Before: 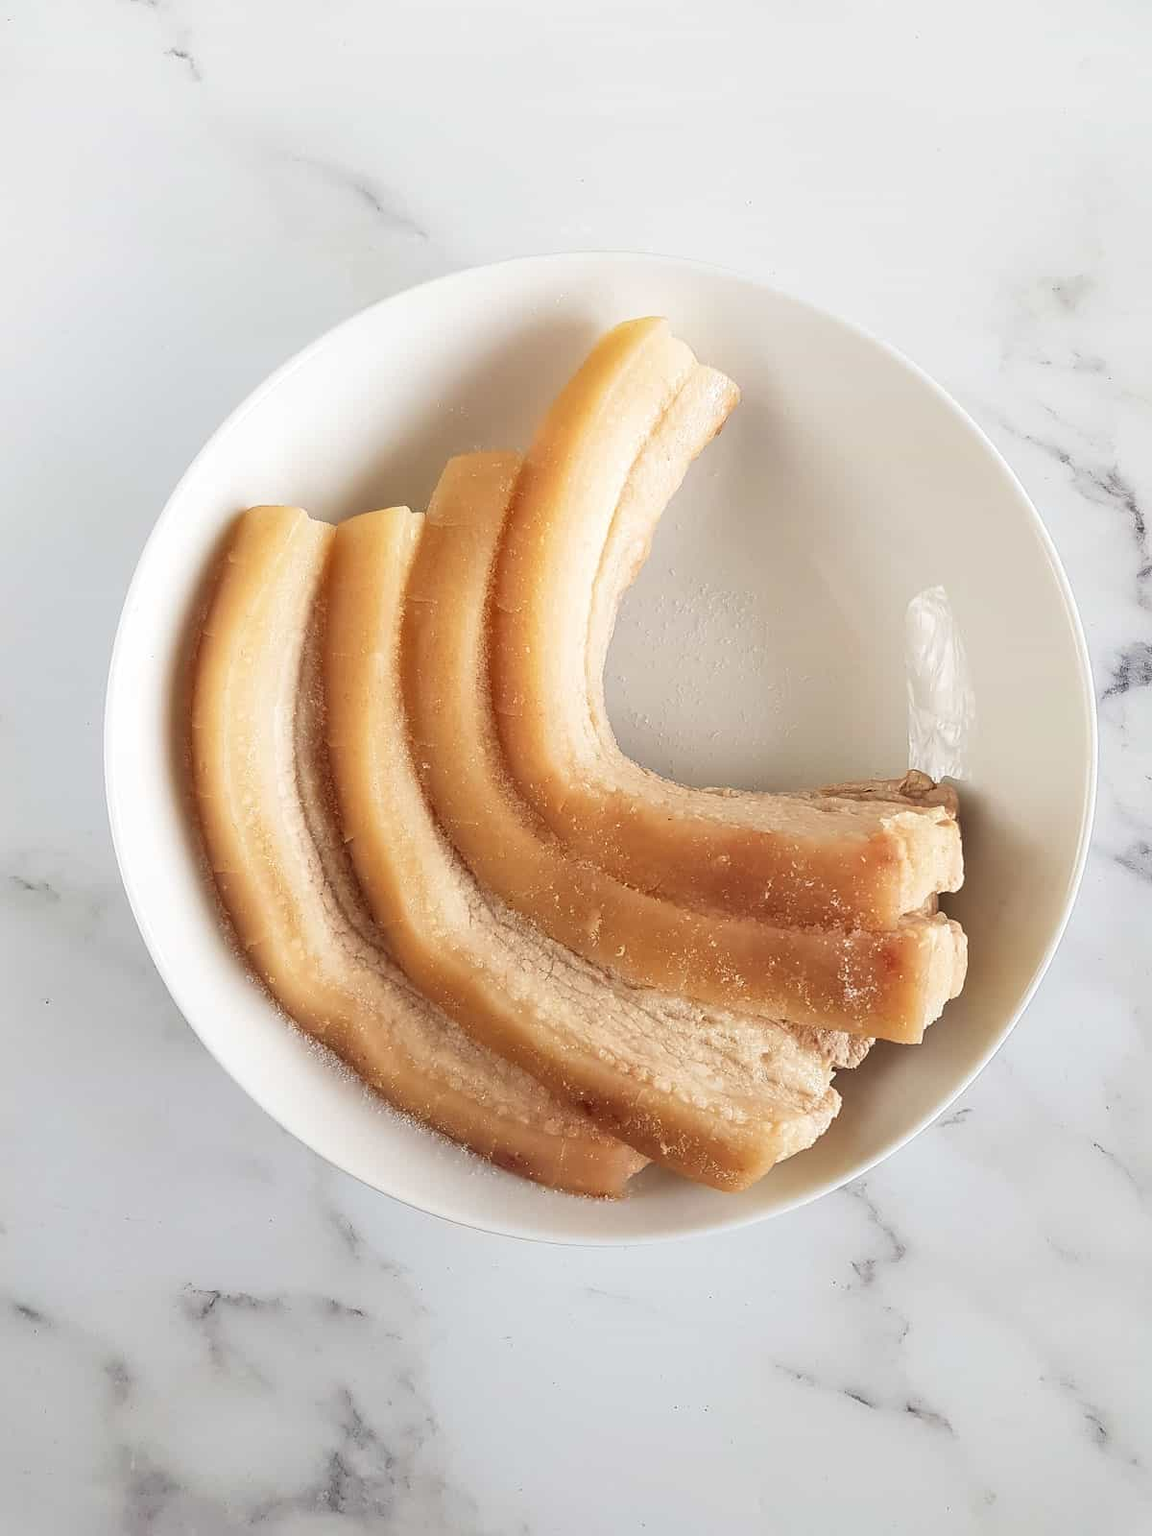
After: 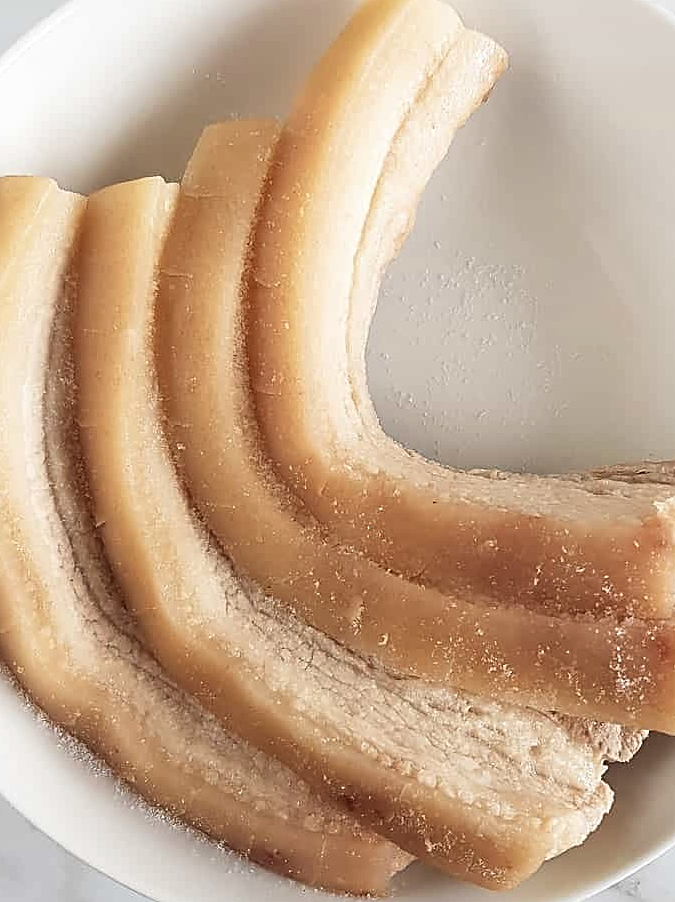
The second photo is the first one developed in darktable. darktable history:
crop and rotate: left 21.983%, top 21.976%, right 21.745%, bottom 21.619%
contrast brightness saturation: contrast 0.06, brightness -0.013, saturation -0.211
sharpen: amount 0.595
